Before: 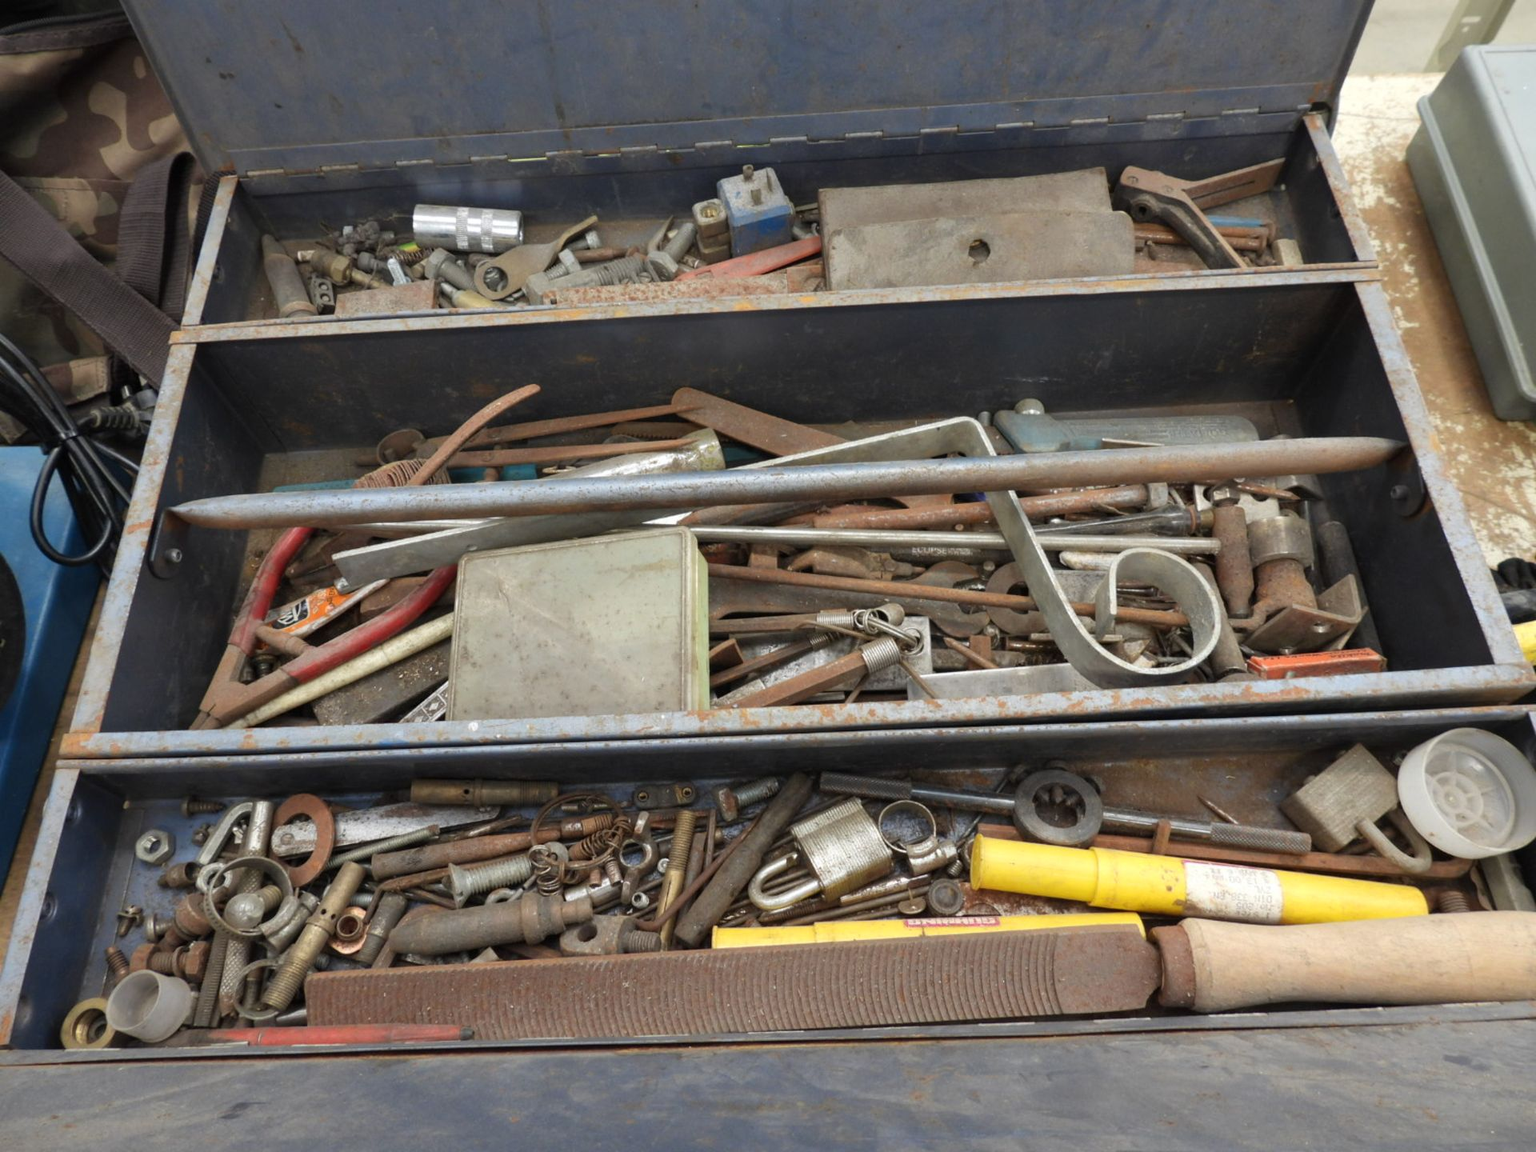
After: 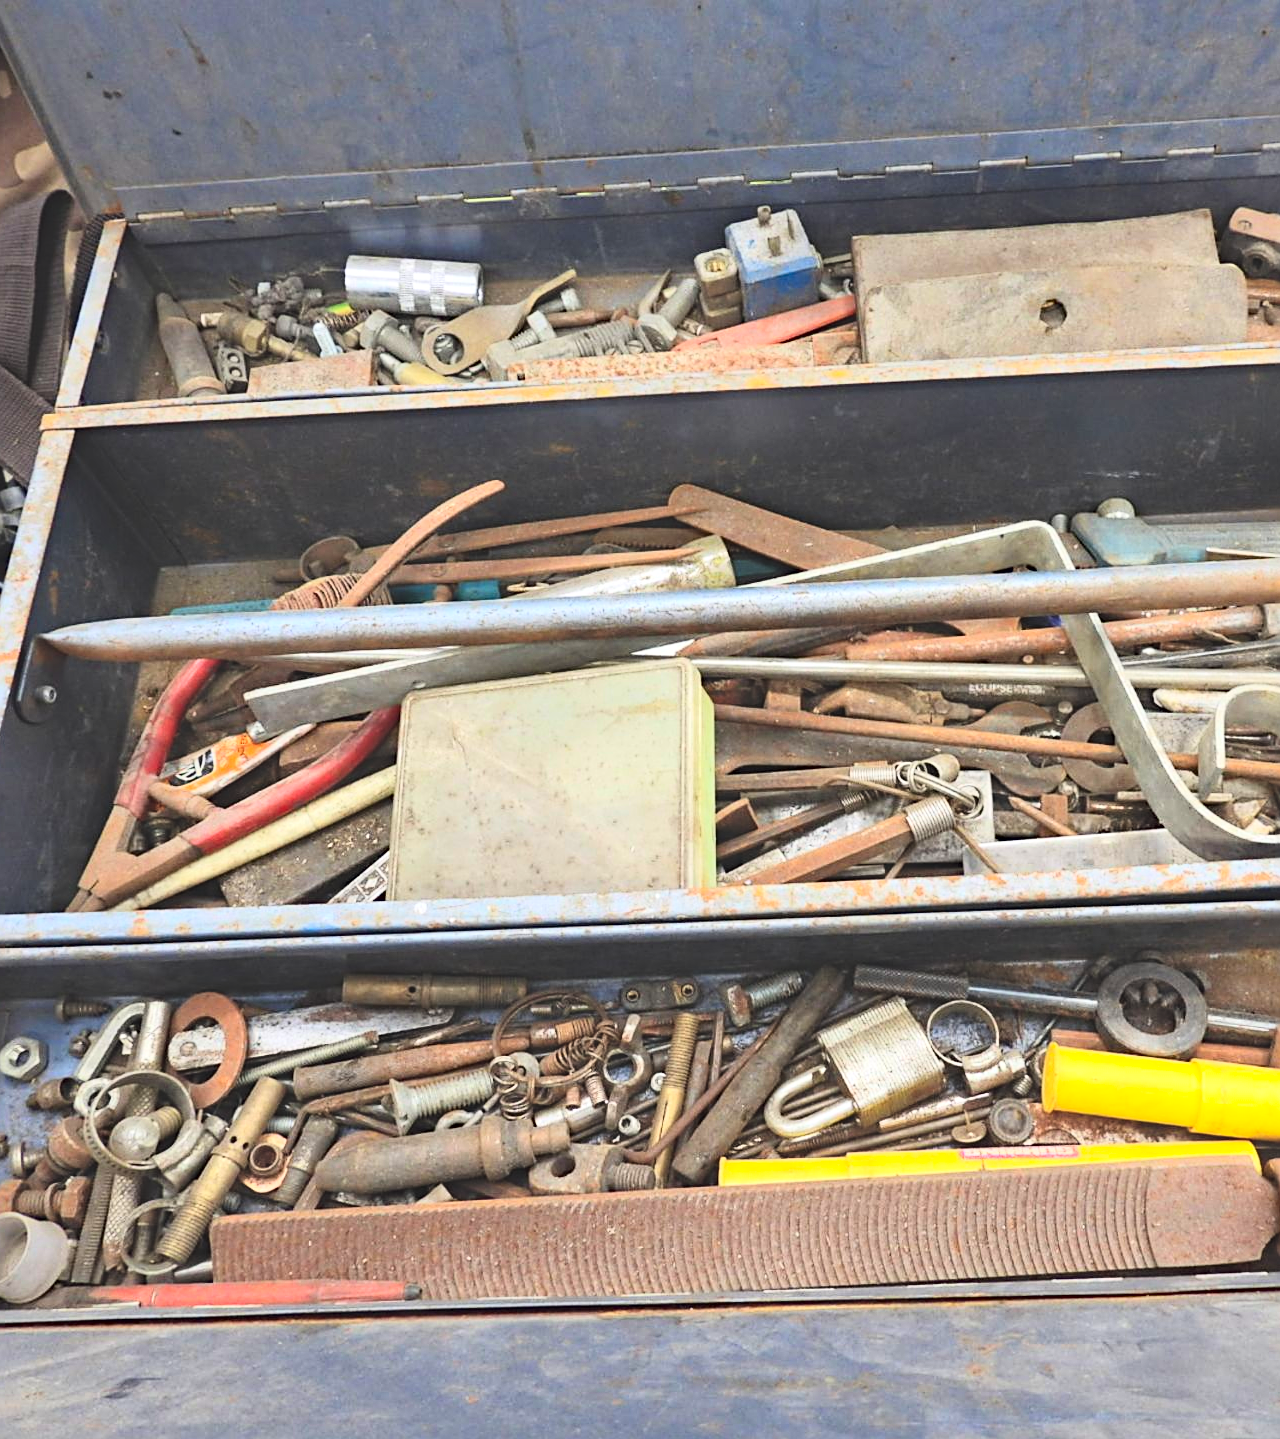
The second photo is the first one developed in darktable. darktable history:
sharpen: on, module defaults
haze removal: strength 0.297, distance 0.25, adaptive false
exposure: black level correction -0.015, compensate highlight preservation false
contrast brightness saturation: contrast 0.237, brightness 0.264, saturation 0.371
crop and rotate: left 8.922%, right 24.366%
tone curve: curves: ch0 [(0, 0) (0.004, 0.001) (0.133, 0.112) (0.325, 0.362) (0.832, 0.893) (1, 1)], color space Lab, independent channels, preserve colors none
tone equalizer: edges refinement/feathering 500, mask exposure compensation -1.57 EV, preserve details no
